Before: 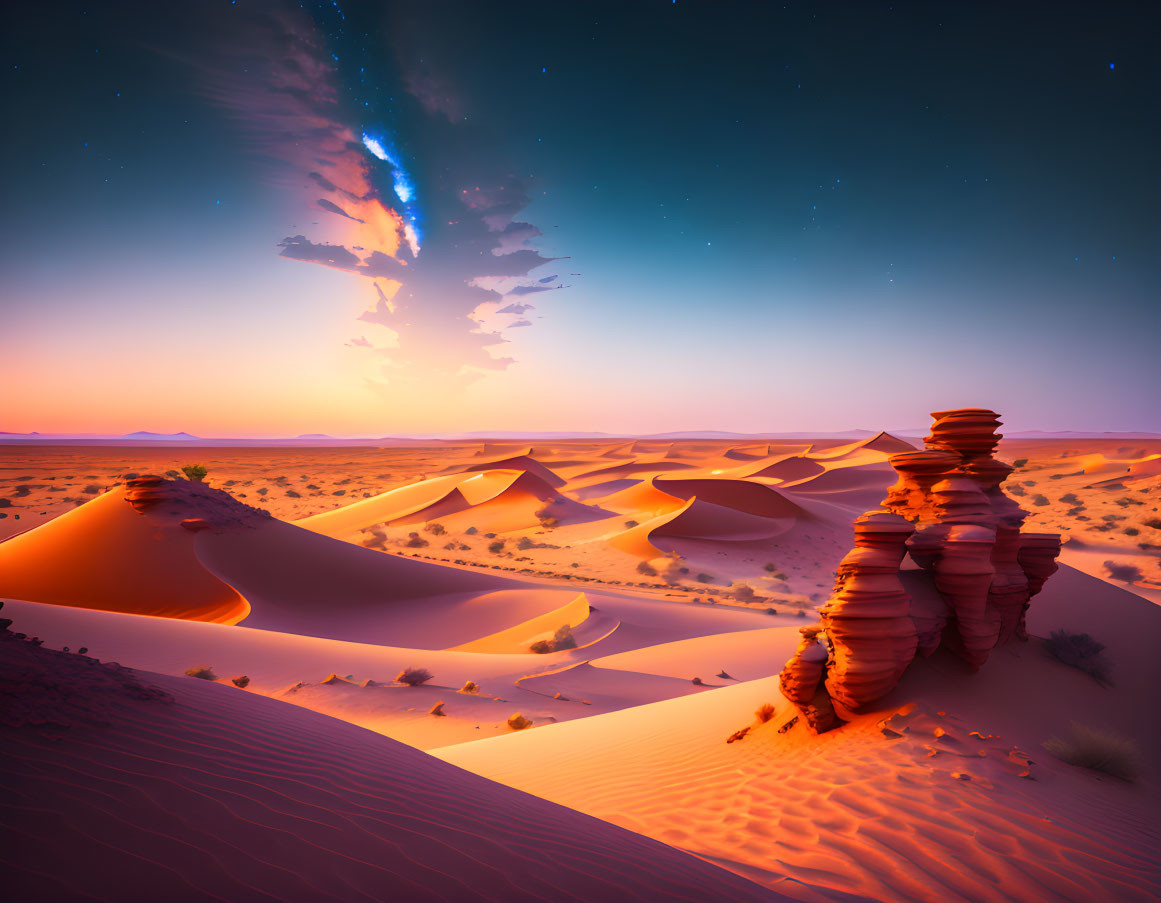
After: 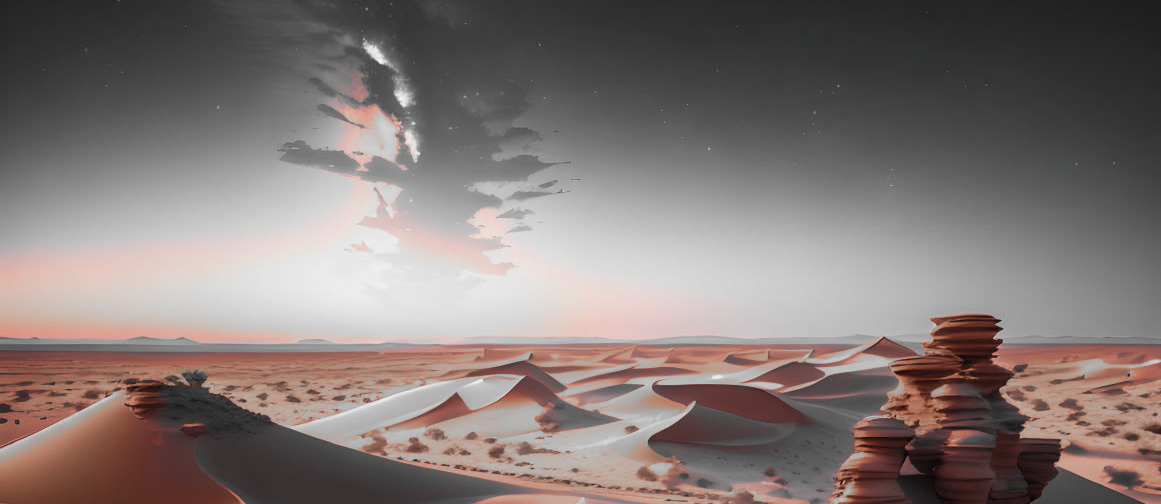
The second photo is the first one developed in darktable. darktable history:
crop and rotate: top 10.567%, bottom 33.545%
color zones: curves: ch1 [(0, 0.006) (0.094, 0.285) (0.171, 0.001) (0.429, 0.001) (0.571, 0.003) (0.714, 0.004) (0.857, 0.004) (1, 0.006)]
